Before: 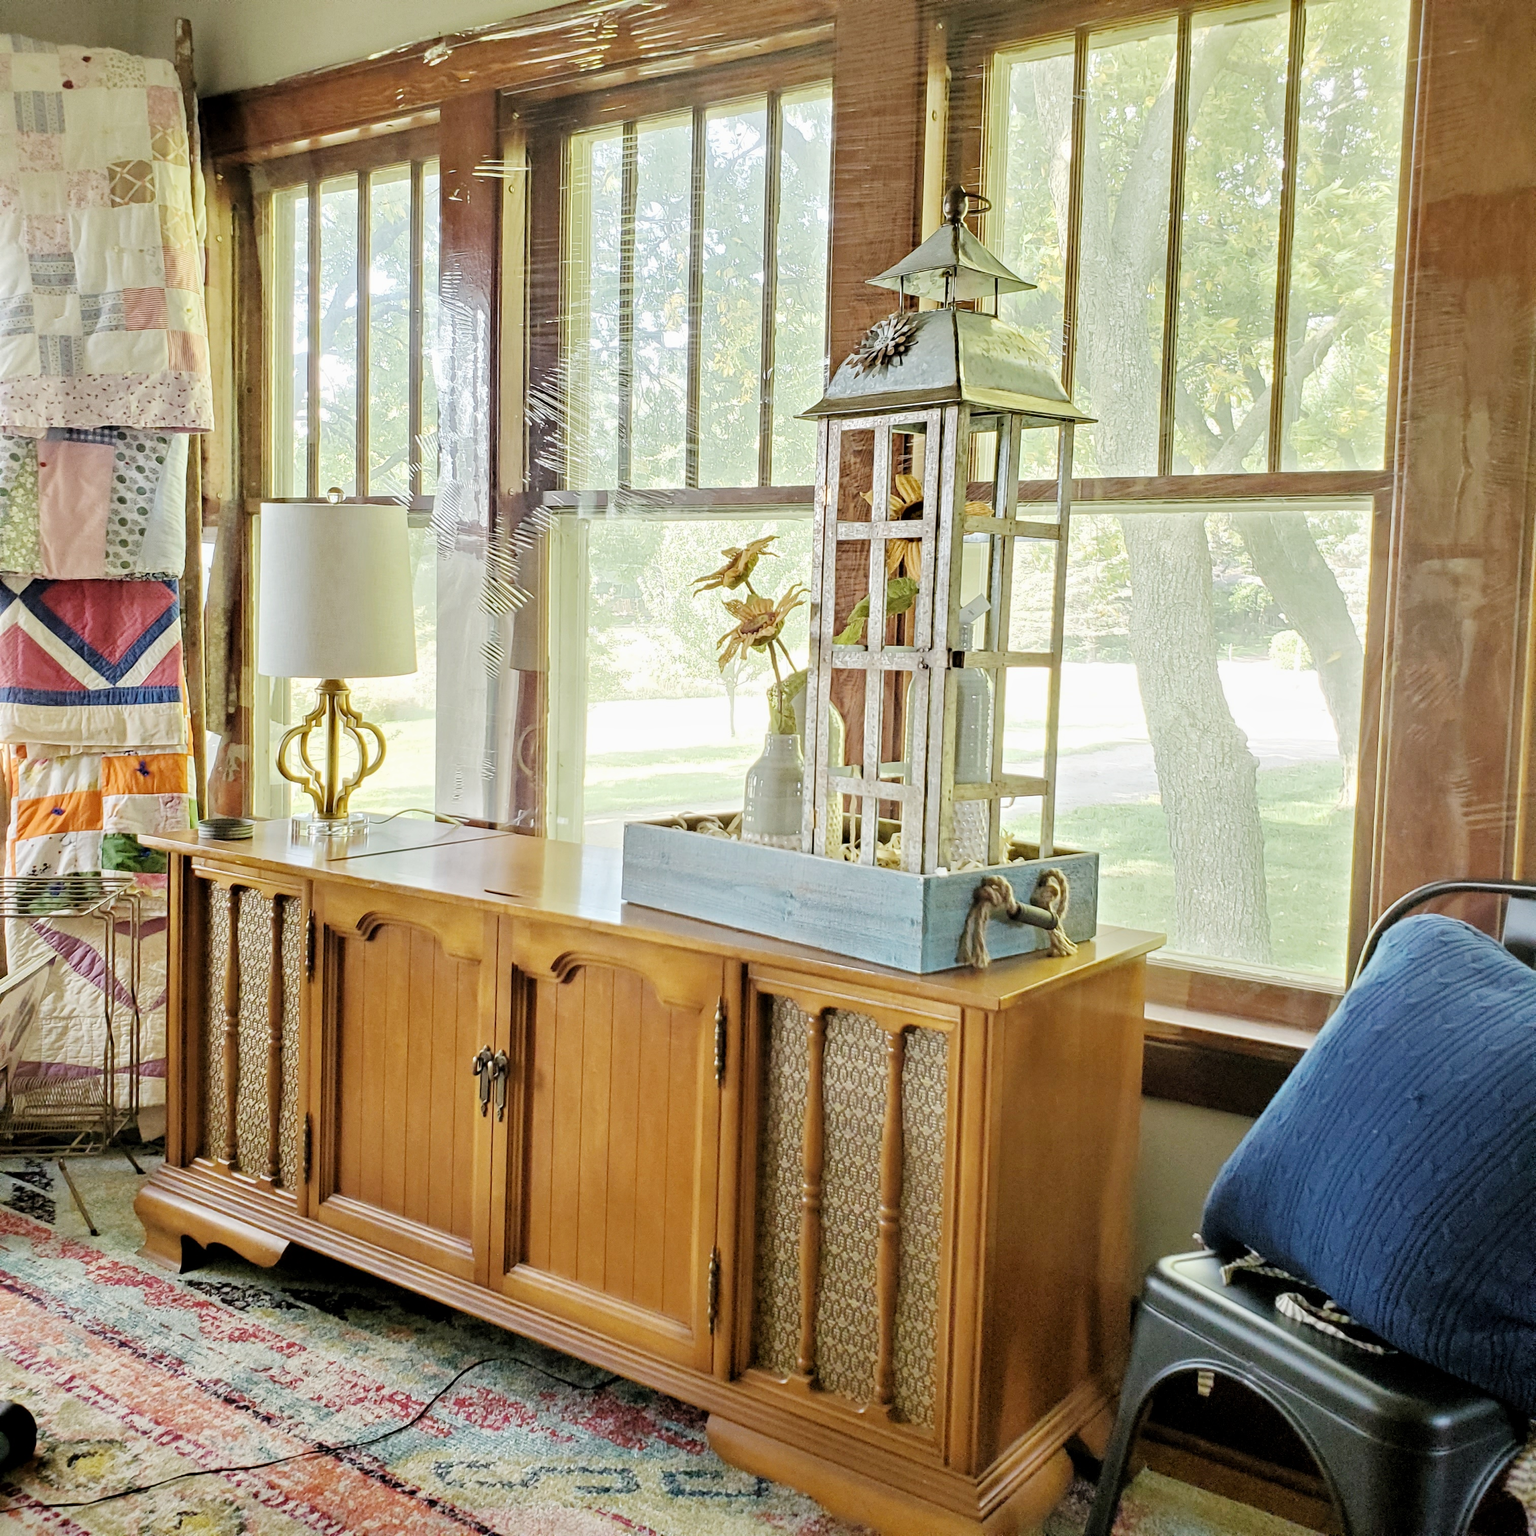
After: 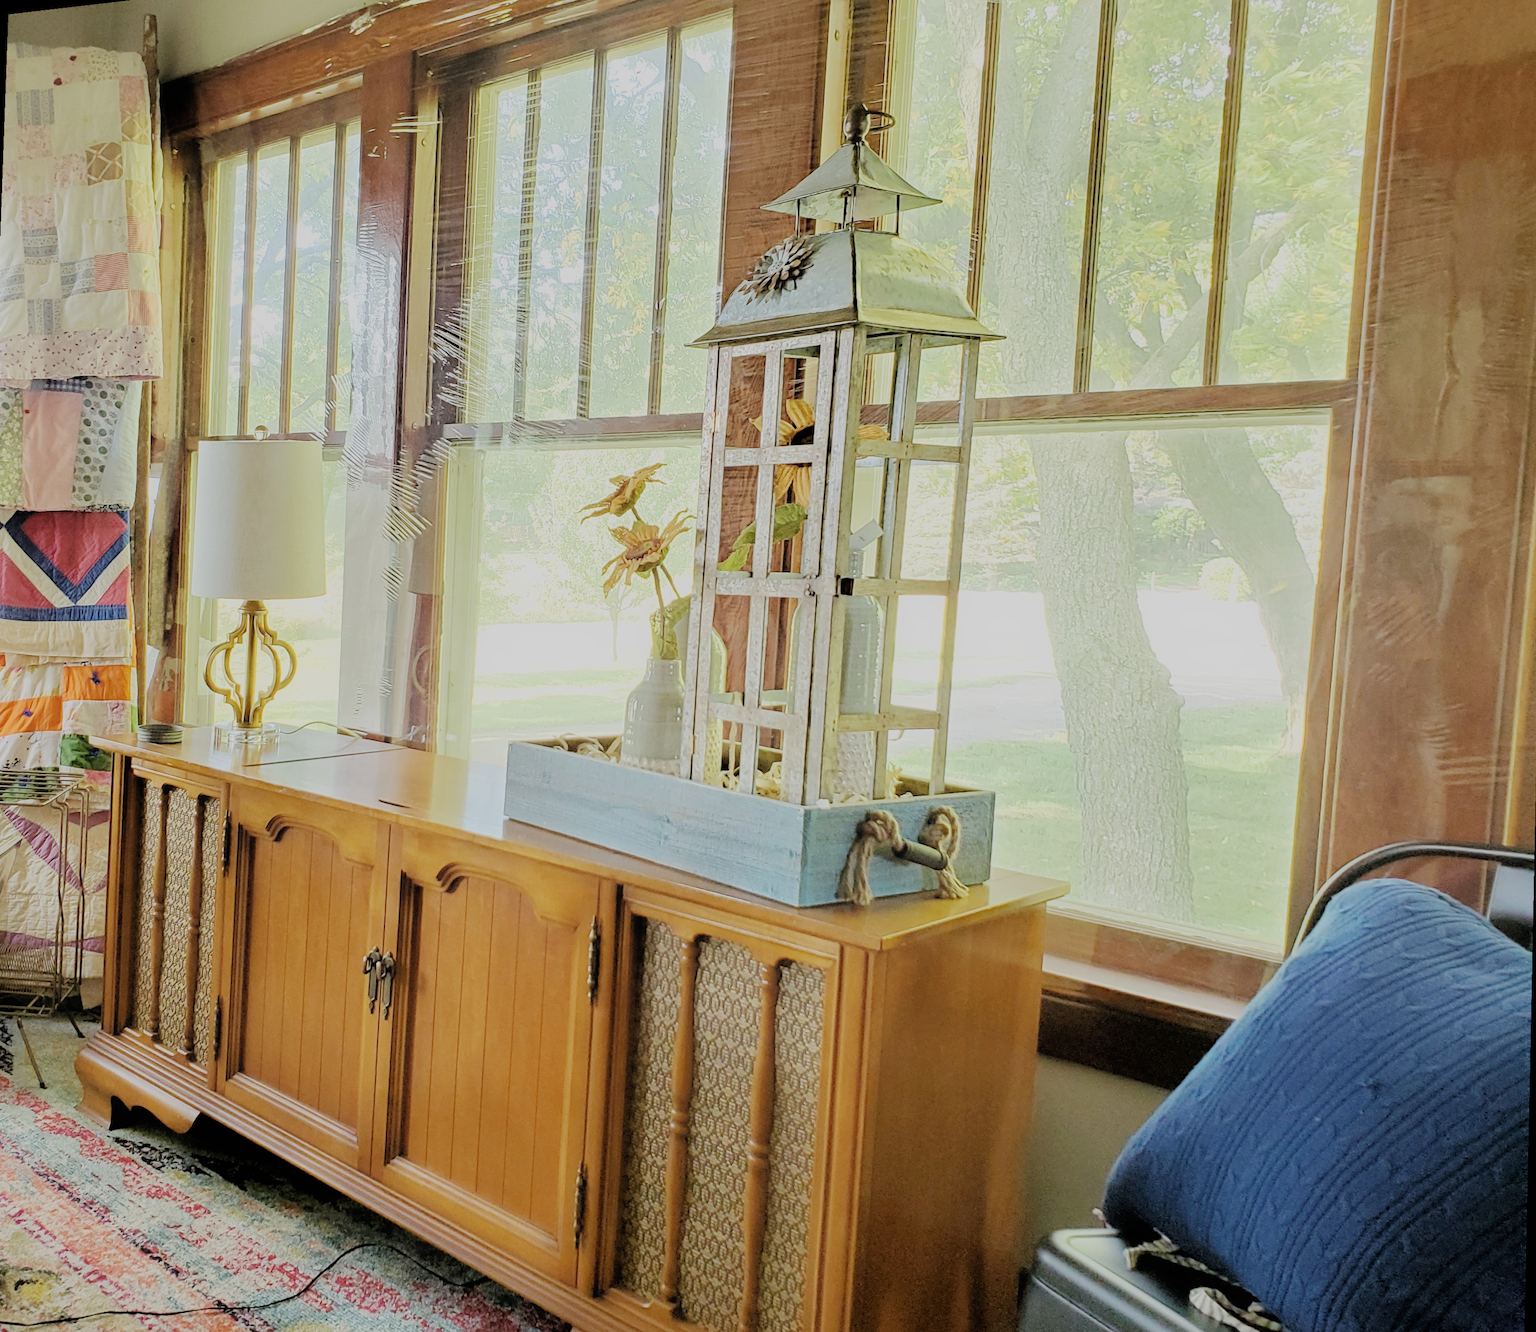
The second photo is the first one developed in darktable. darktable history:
contrast equalizer: y [[0.5, 0.486, 0.447, 0.446, 0.489, 0.5], [0.5 ×6], [0.5 ×6], [0 ×6], [0 ×6]]
filmic rgb: black relative exposure -7.65 EV, white relative exposure 4.56 EV, hardness 3.61, color science v6 (2022)
rotate and perspective: rotation 1.69°, lens shift (vertical) -0.023, lens shift (horizontal) -0.291, crop left 0.025, crop right 0.988, crop top 0.092, crop bottom 0.842
